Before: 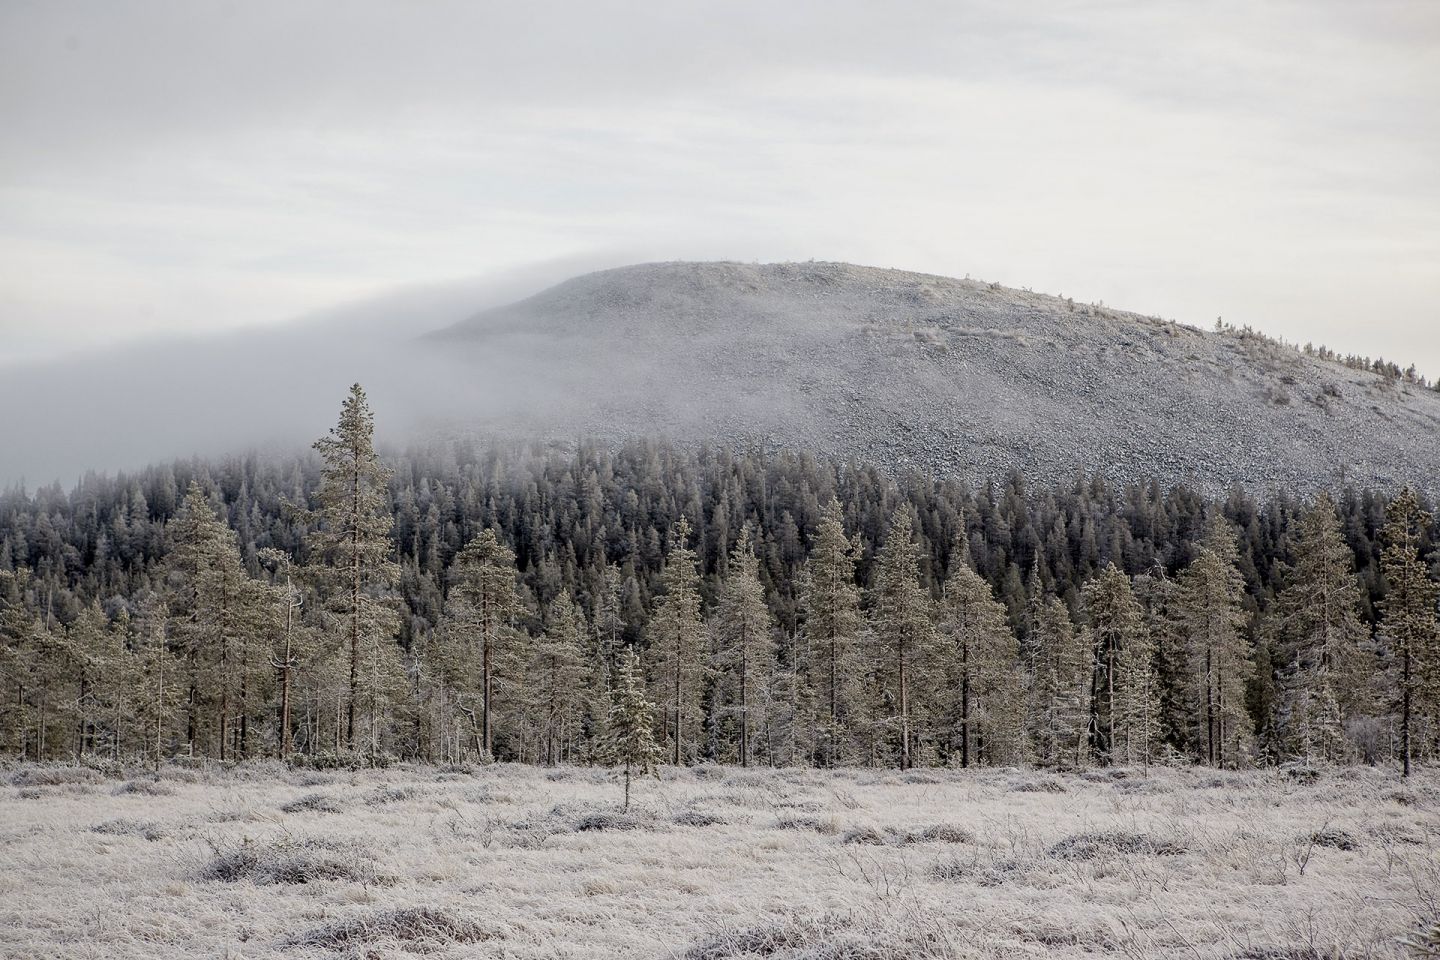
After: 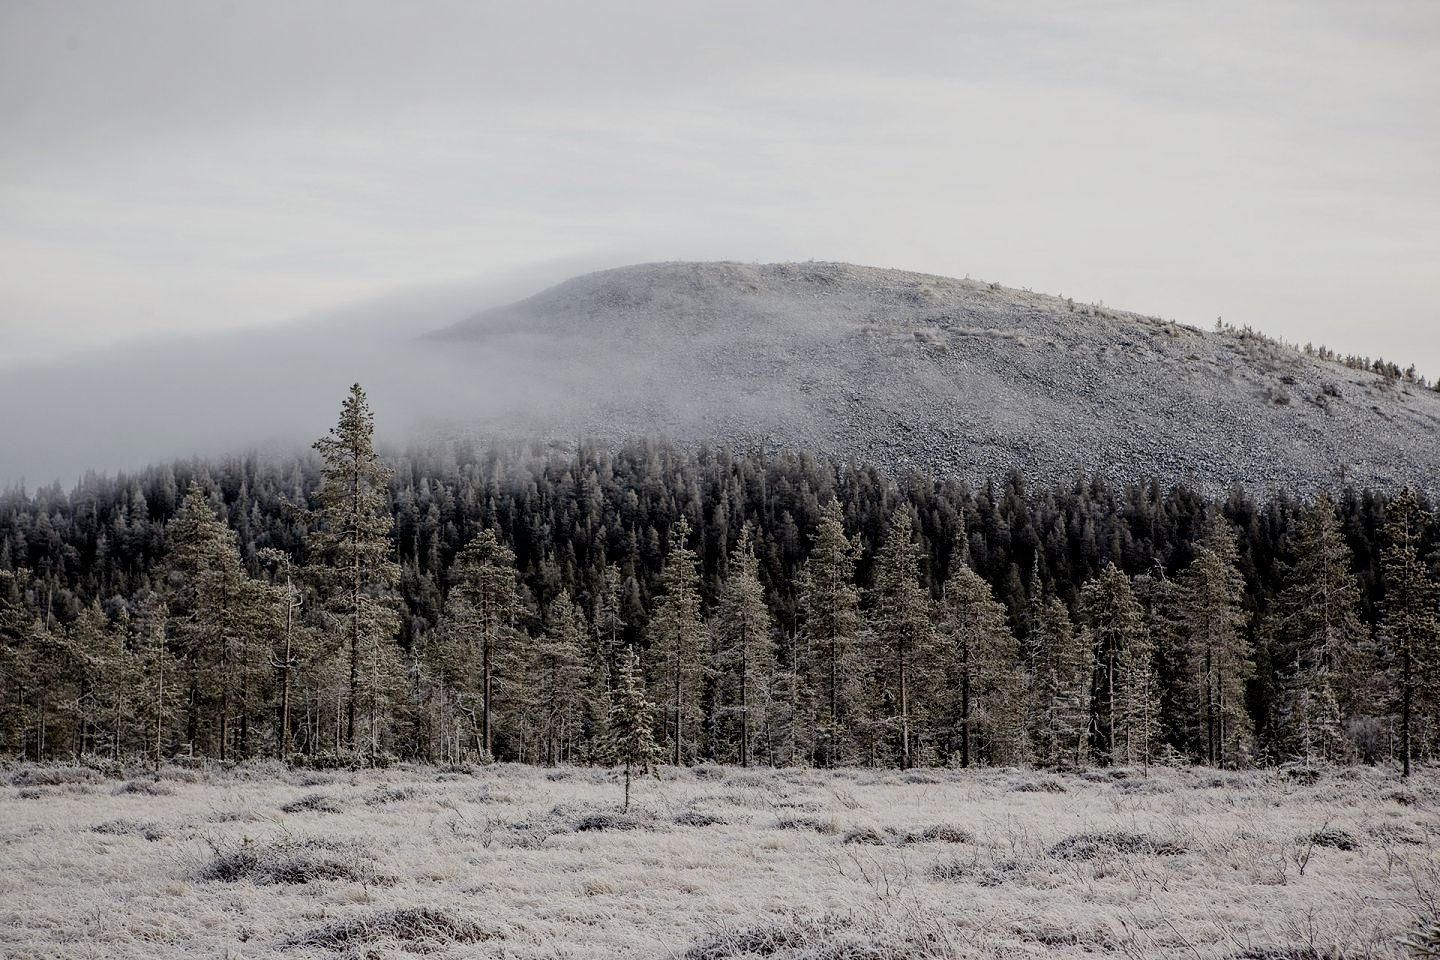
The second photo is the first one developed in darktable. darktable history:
filmic rgb: black relative exposure -5.14 EV, white relative exposure 3.96 EV, hardness 2.9, contrast 1.297, highlights saturation mix -29.57%
contrast brightness saturation: contrast 0.067, brightness -0.131, saturation 0.045
